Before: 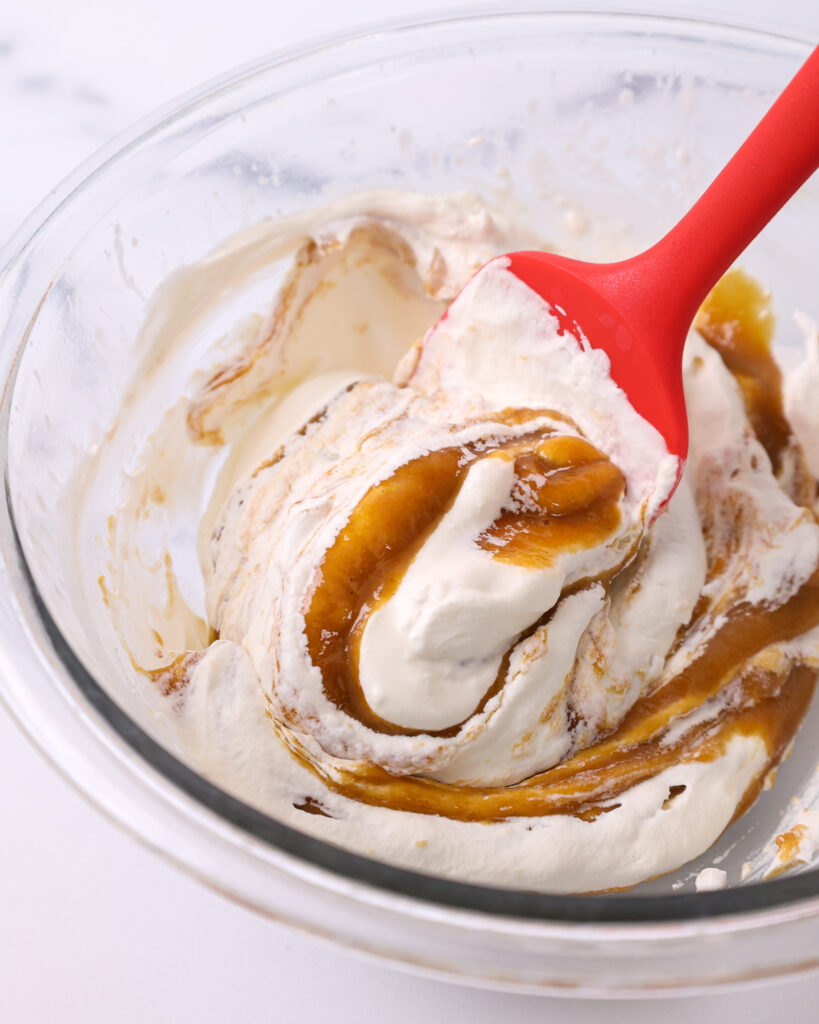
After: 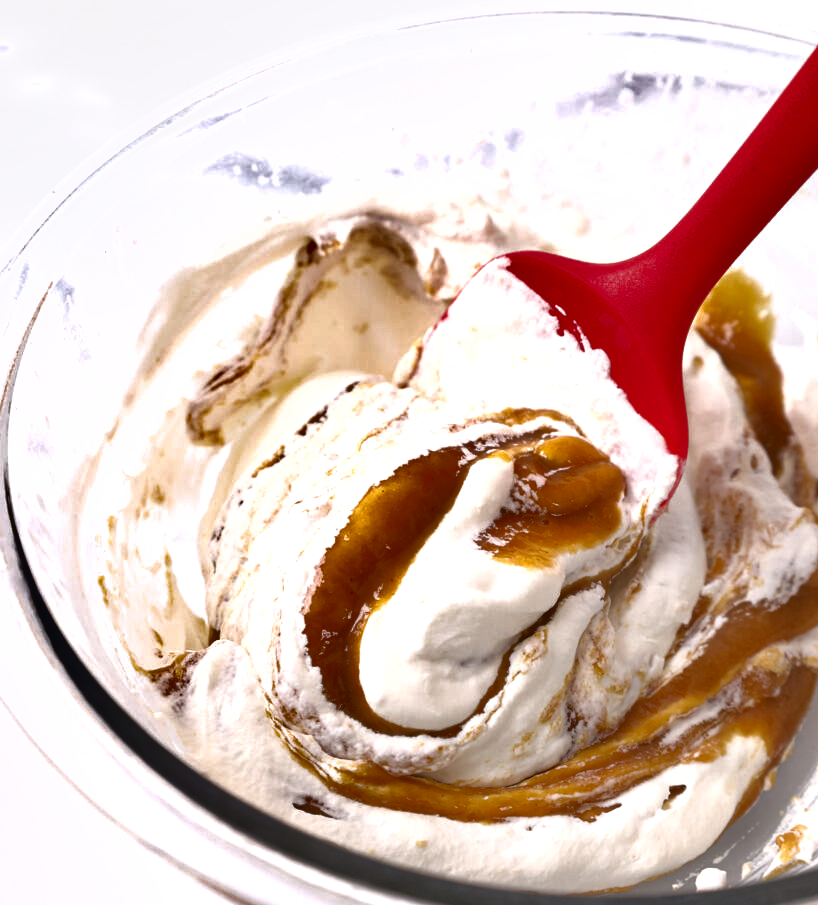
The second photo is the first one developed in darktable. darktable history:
crop and rotate: top 0%, bottom 11.539%
base curve: curves: ch0 [(0, 0) (0.595, 0.418) (1, 1)]
shadows and highlights: shadows 61, soften with gaussian
tone equalizer: luminance estimator HSV value / RGB max
exposure: black level correction 0.001, exposure 0.498 EV, compensate exposure bias true, compensate highlight preservation false
